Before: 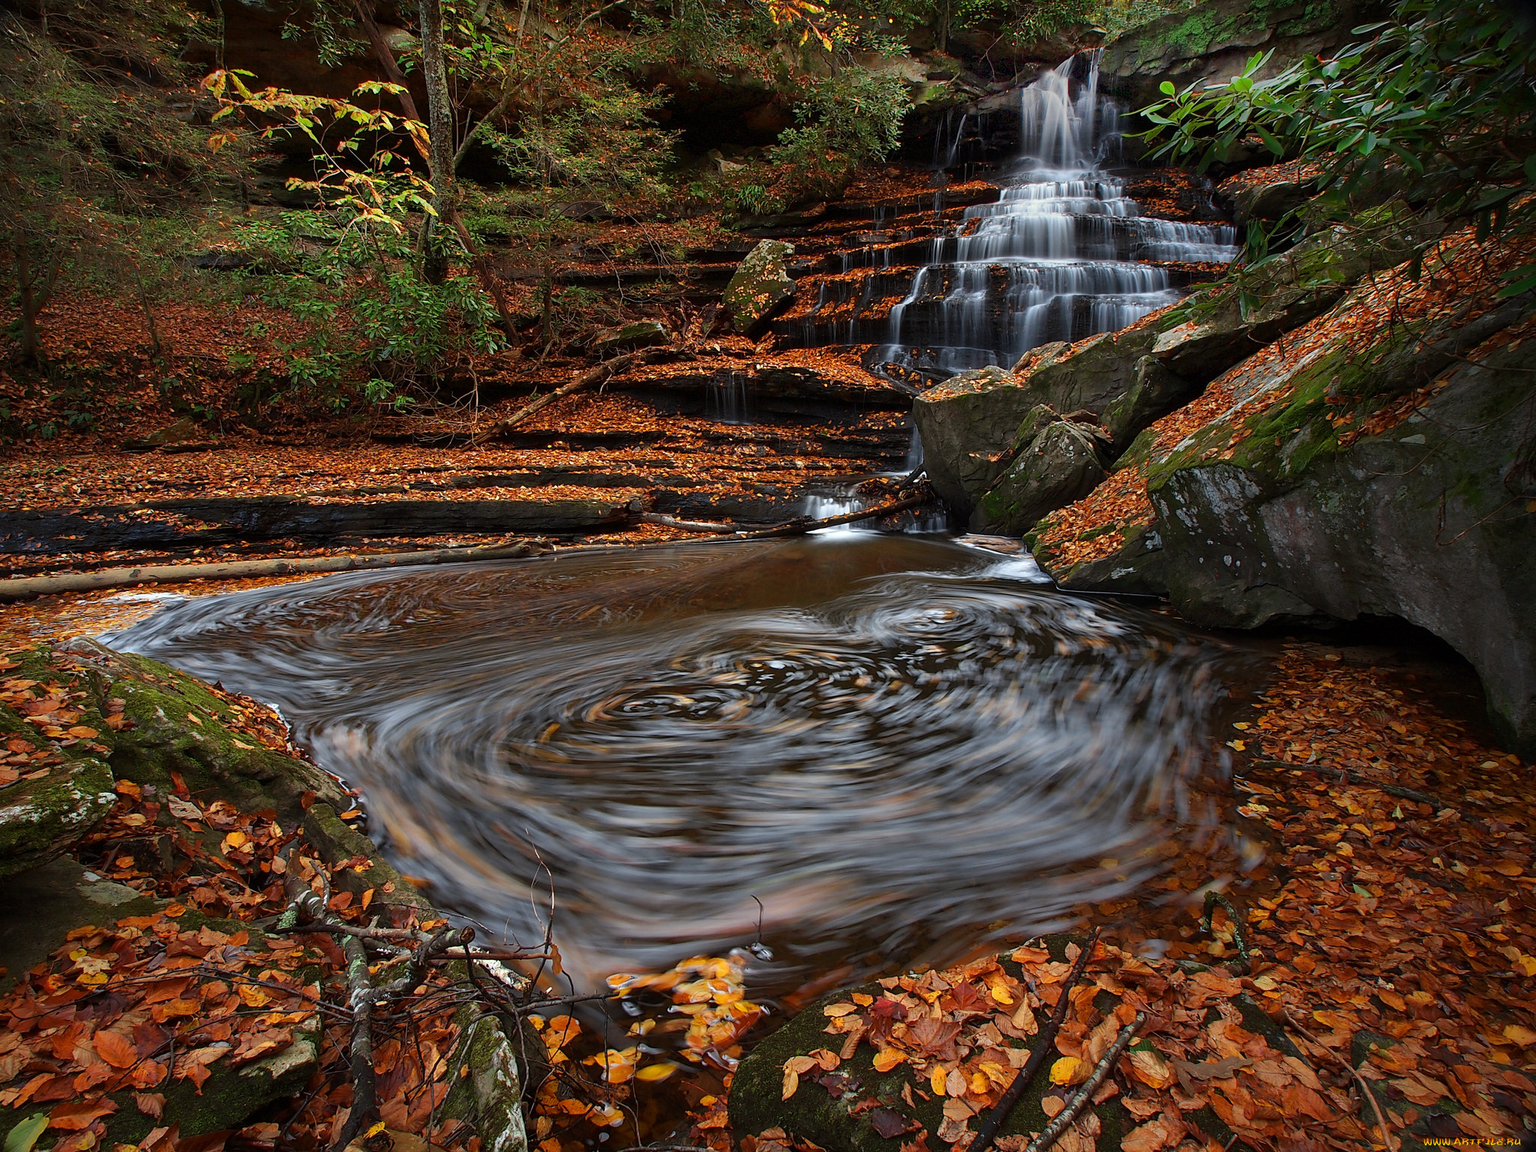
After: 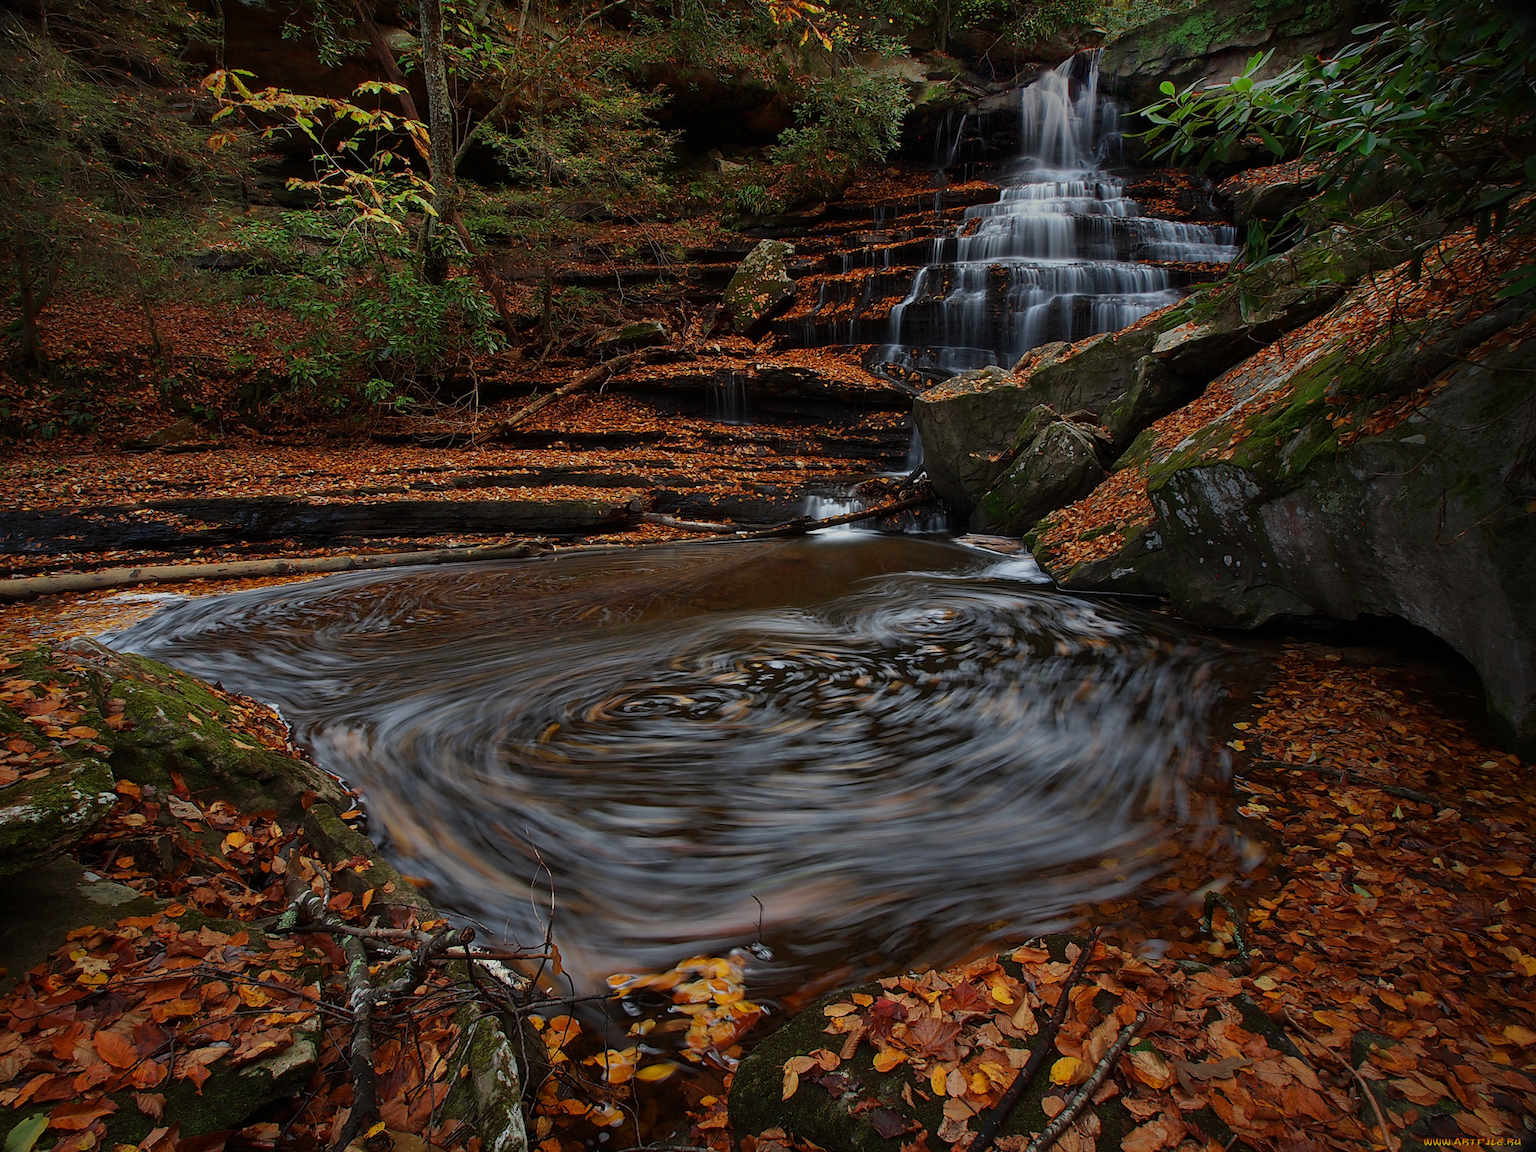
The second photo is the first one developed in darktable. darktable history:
exposure: black level correction 0, exposure -0.682 EV, compensate exposure bias true, compensate highlight preservation false
